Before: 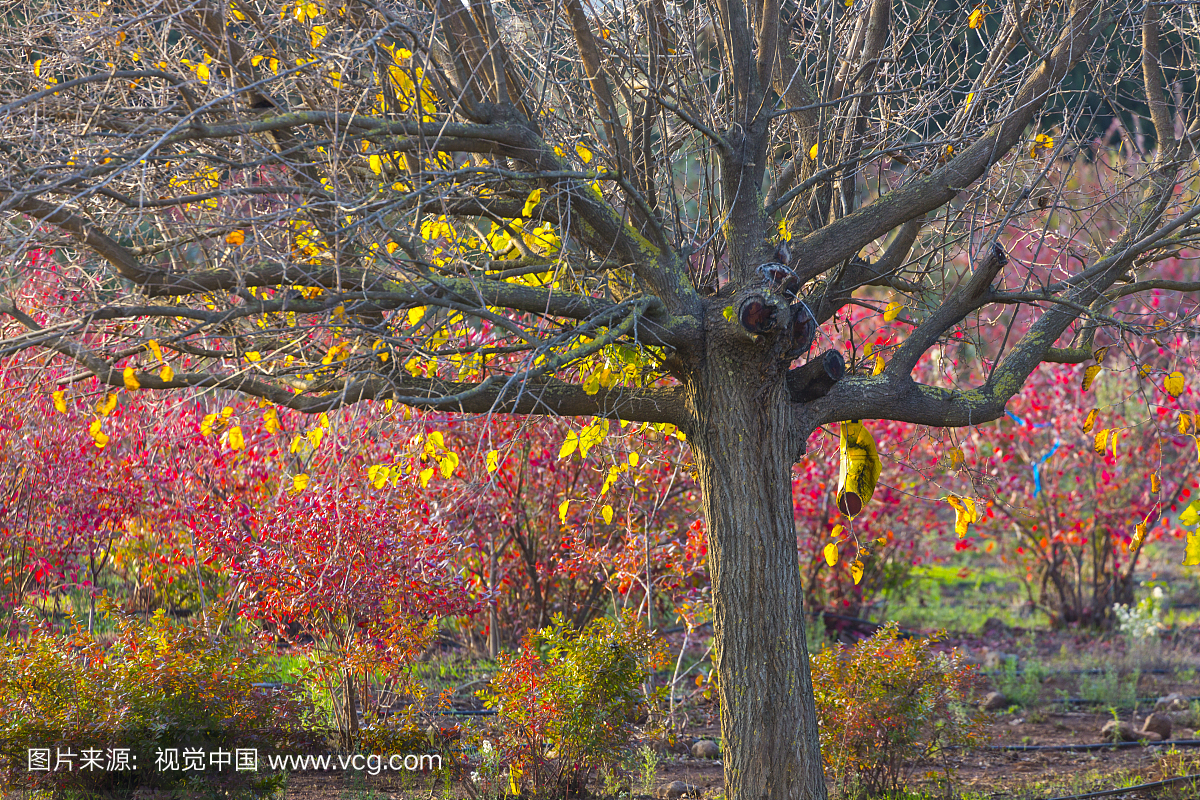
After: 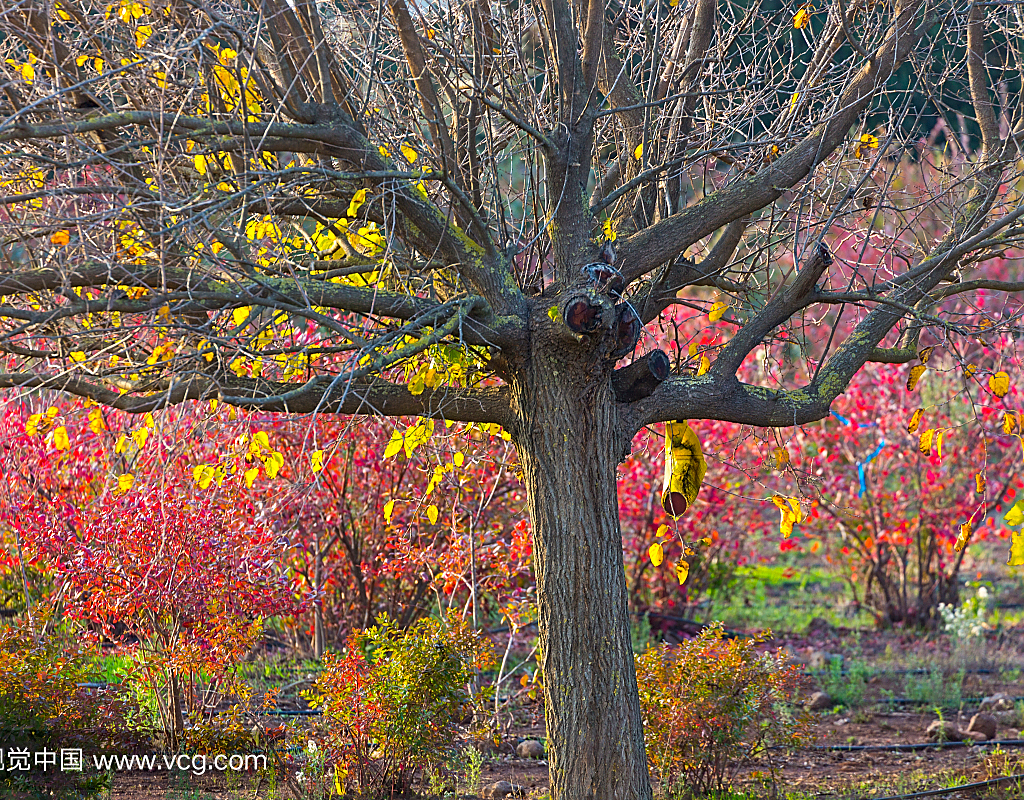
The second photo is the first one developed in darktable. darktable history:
crop and rotate: left 14.584%
sharpen: on, module defaults
